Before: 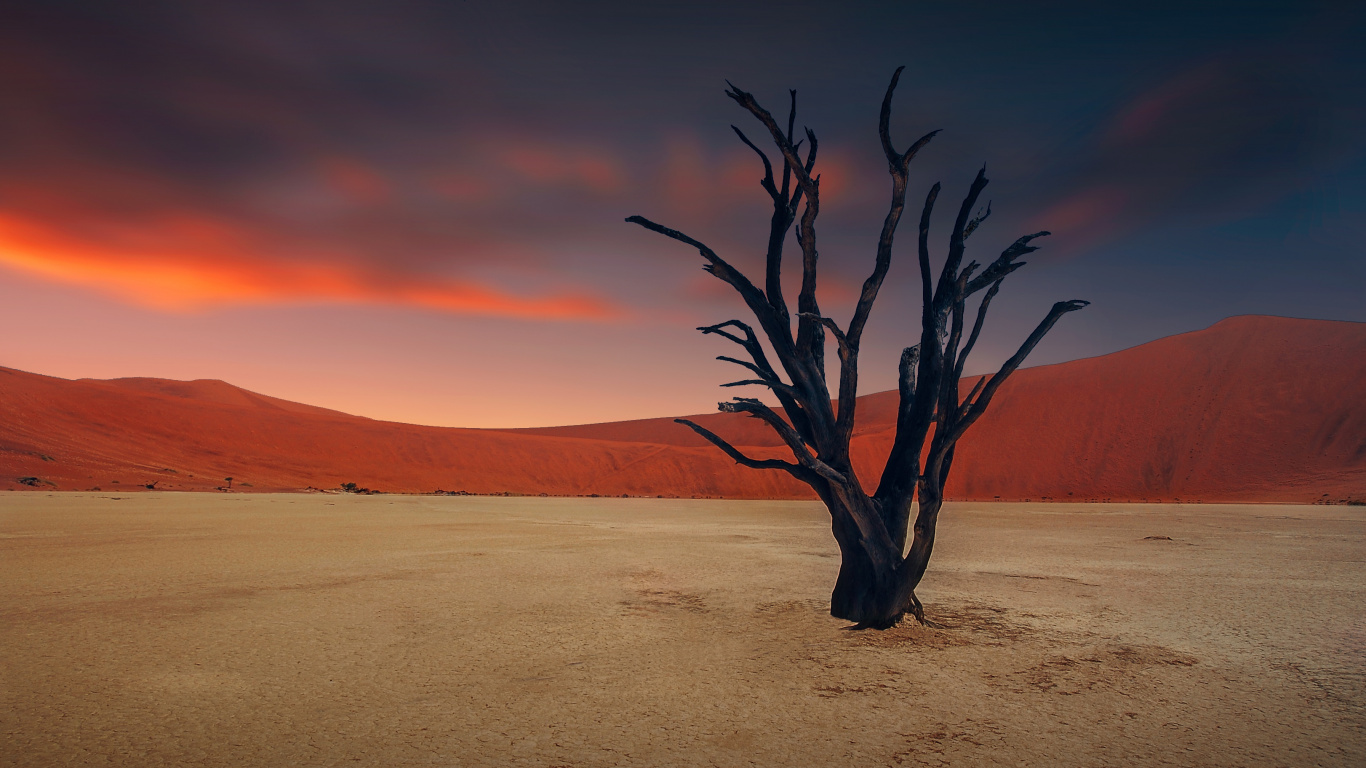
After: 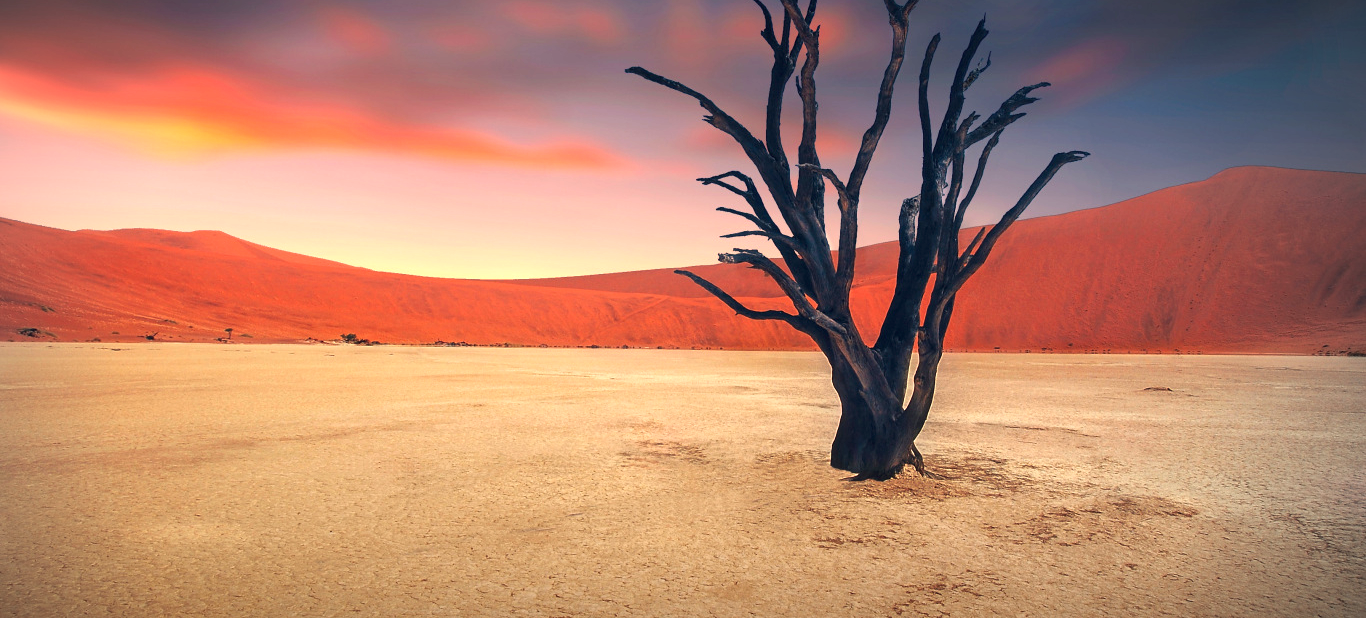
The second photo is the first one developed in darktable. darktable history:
crop and rotate: top 19.486%
exposure: black level correction 0, exposure 1.368 EV, compensate exposure bias true, compensate highlight preservation false
vignetting: fall-off start 79.72%, brightness -0.575, center (-0.03, 0.239)
